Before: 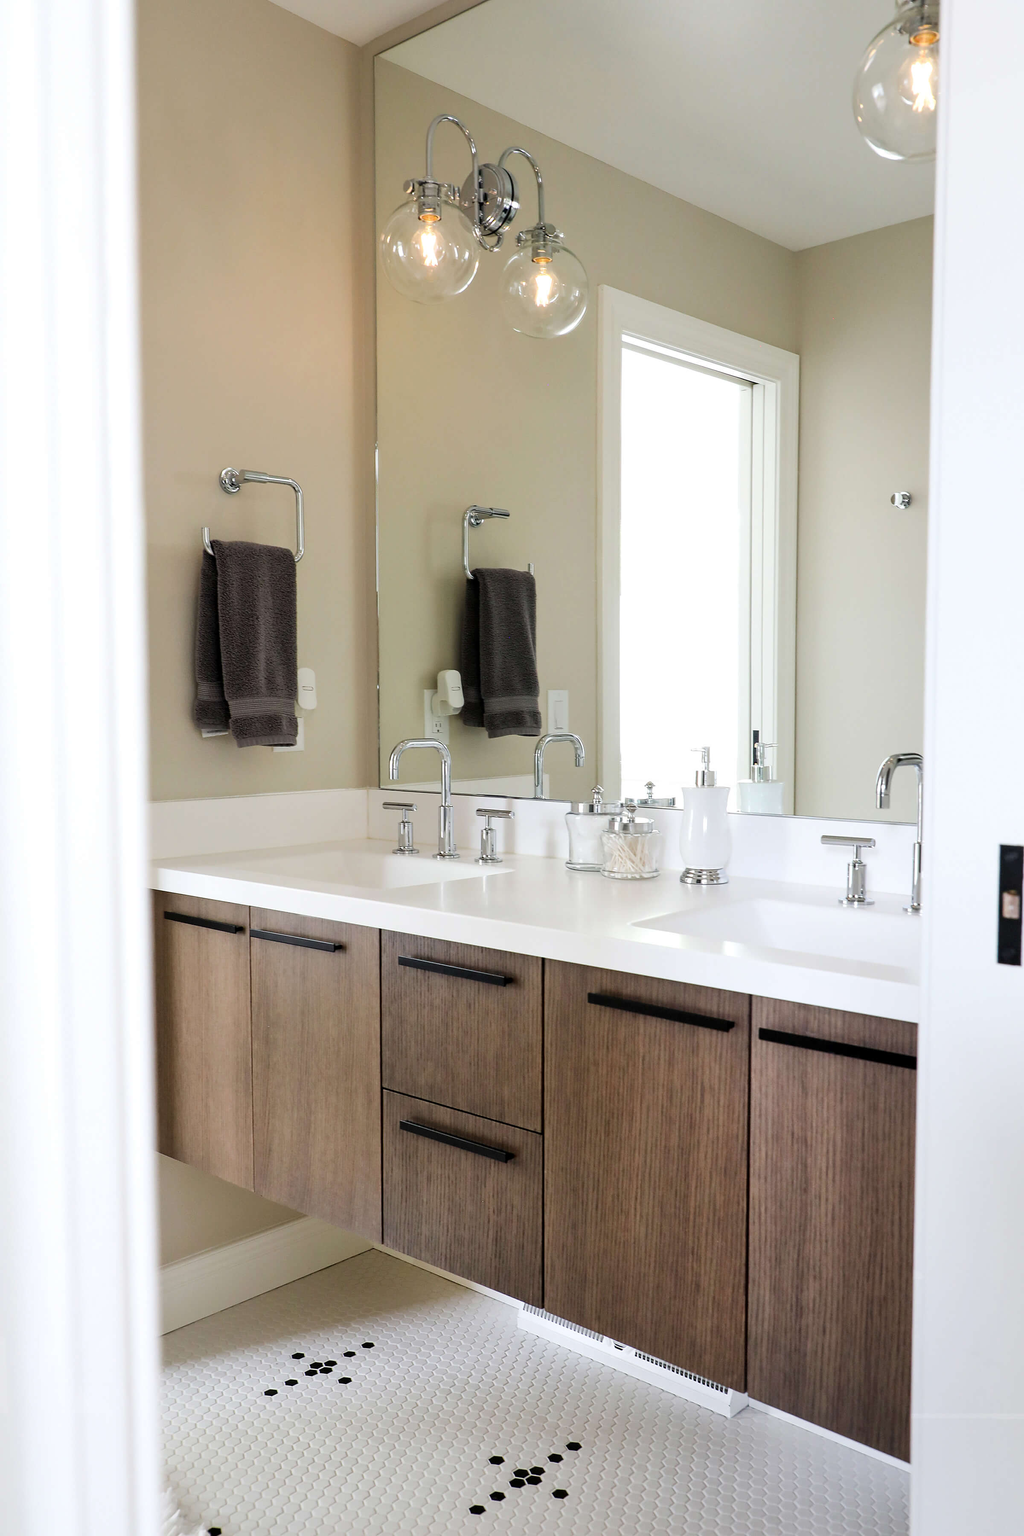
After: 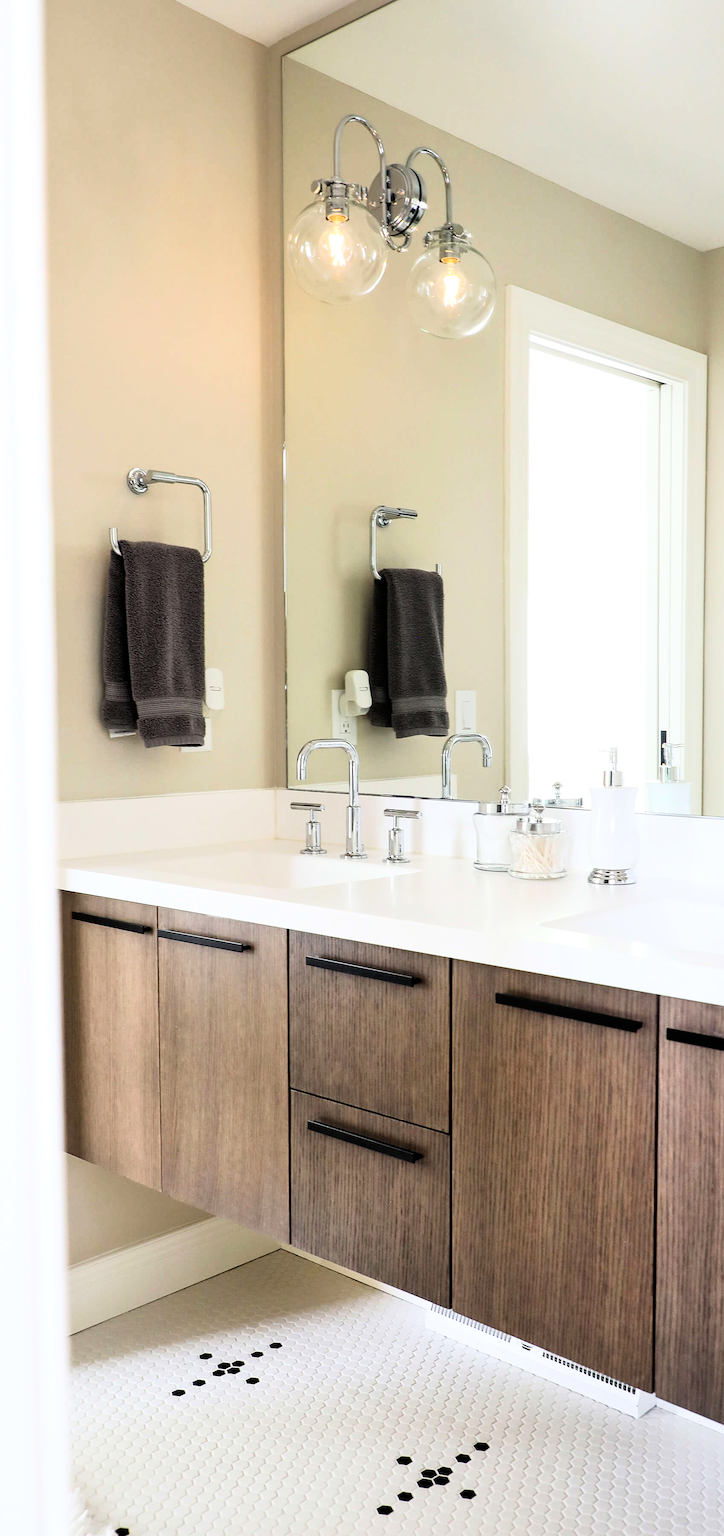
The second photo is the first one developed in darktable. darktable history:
crop and rotate: left 9.061%, right 20.142%
base curve: curves: ch0 [(0, 0) (0.005, 0.002) (0.193, 0.295) (0.399, 0.664) (0.75, 0.928) (1, 1)]
